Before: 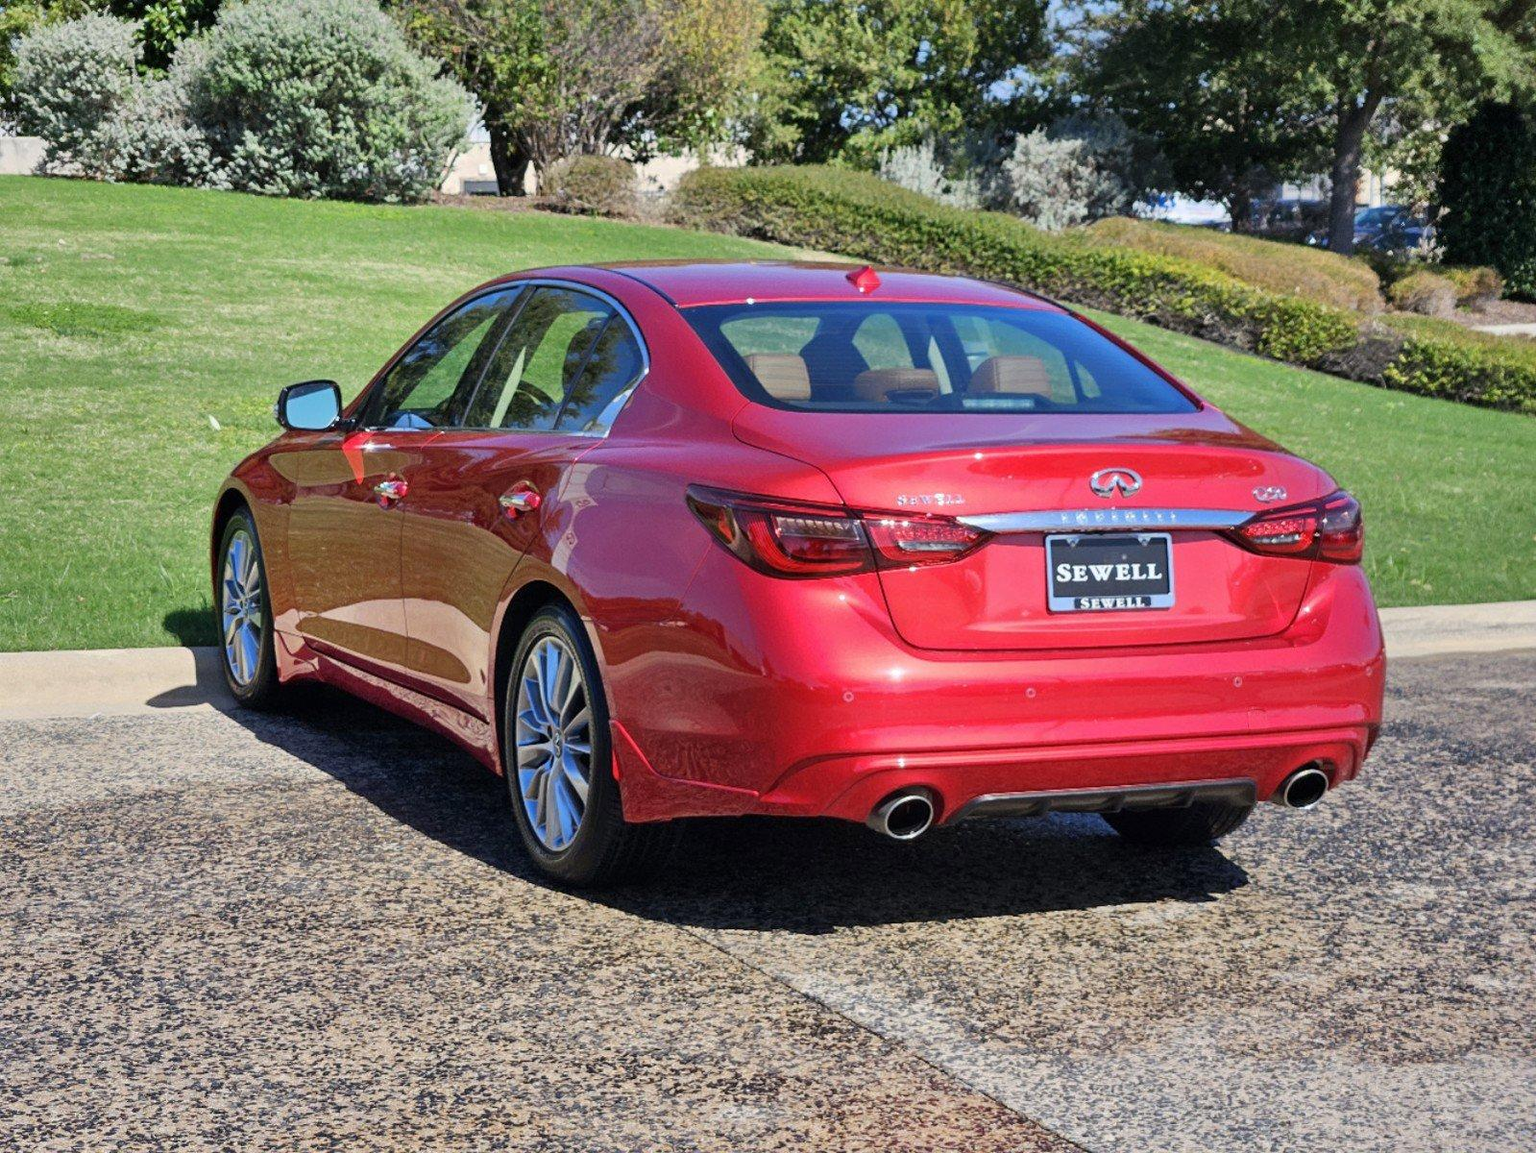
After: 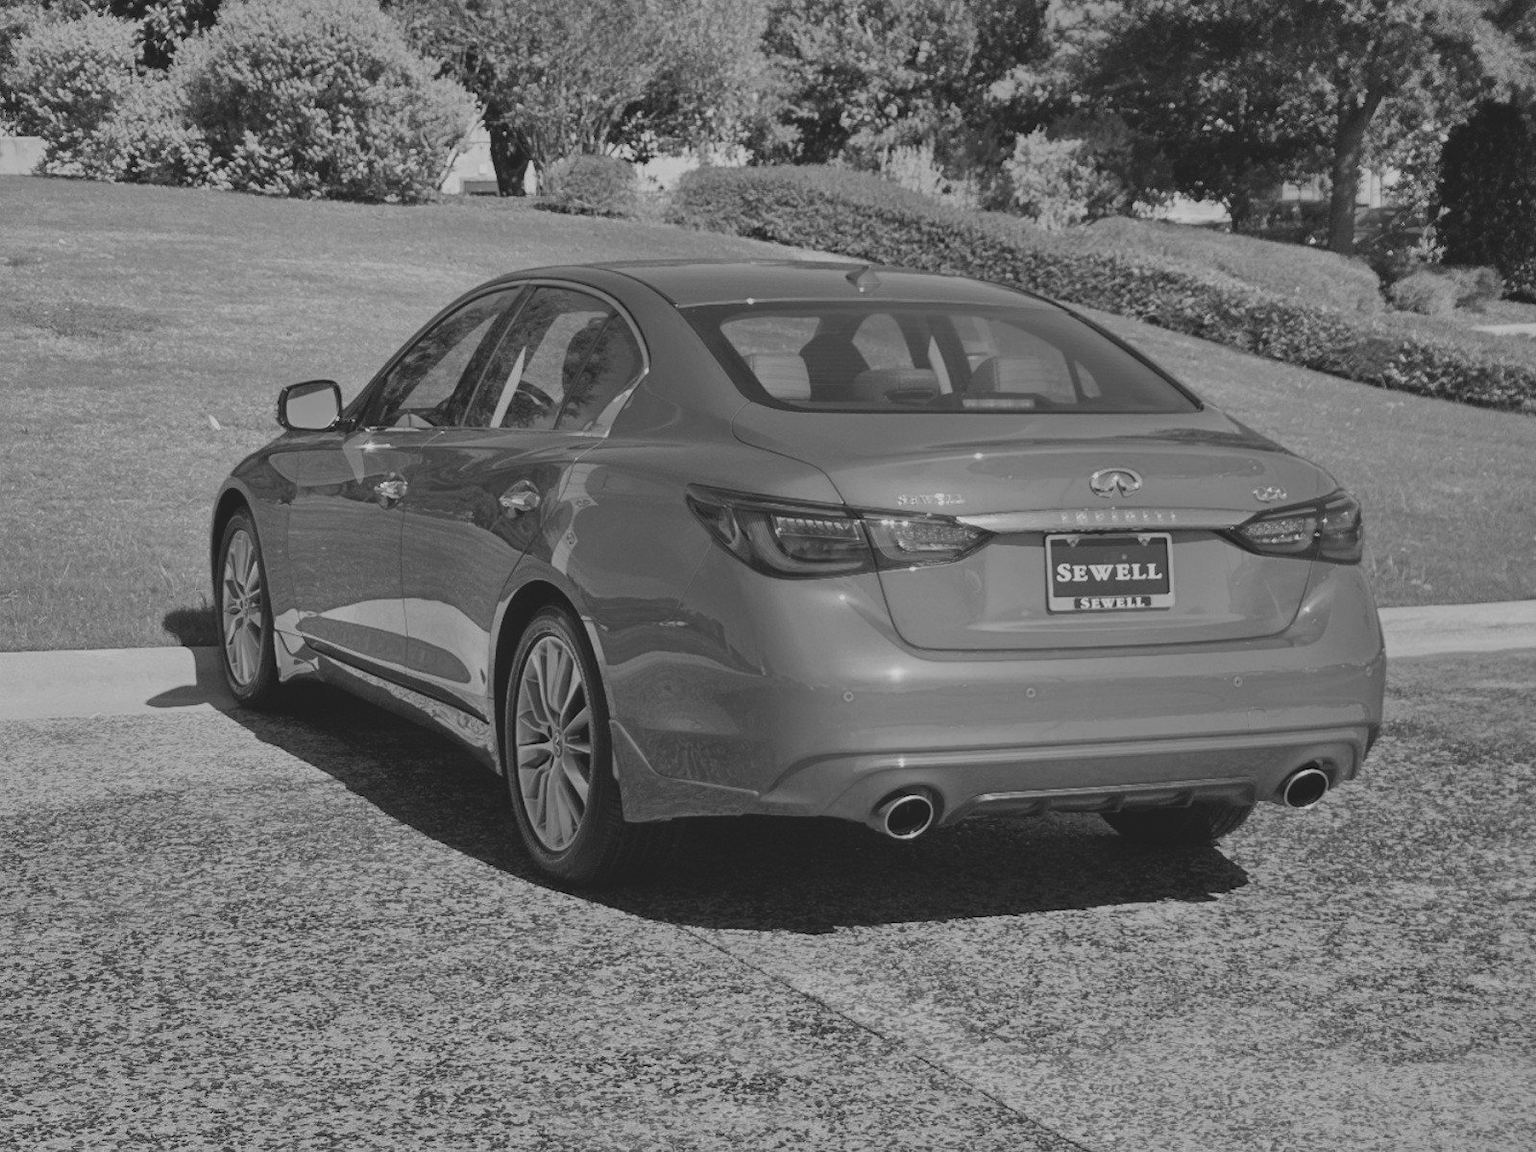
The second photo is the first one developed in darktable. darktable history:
monochrome: a 26.22, b 42.67, size 0.8
color correction: highlights a* 0.003, highlights b* -0.283
contrast brightness saturation: contrast -0.26, saturation -0.43
